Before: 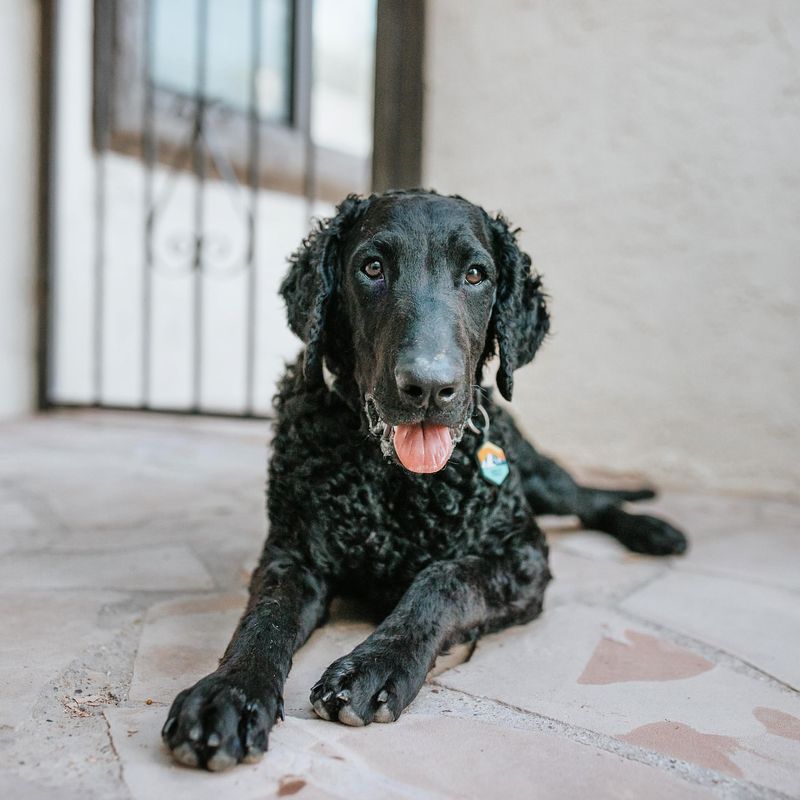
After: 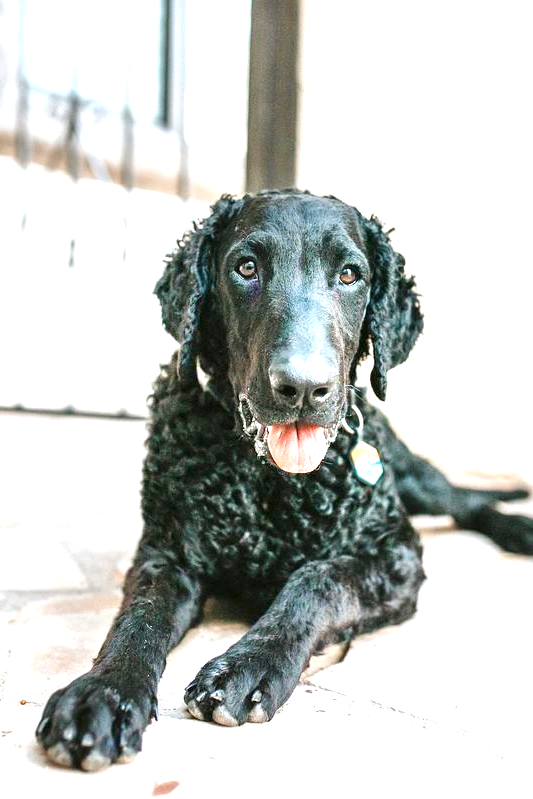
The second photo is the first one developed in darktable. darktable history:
exposure: black level correction 0, exposure 1.55 EV, compensate exposure bias true, compensate highlight preservation false
color balance rgb: perceptual saturation grading › global saturation 20%, perceptual saturation grading › highlights -25%, perceptual saturation grading › shadows 25%
crop and rotate: left 15.754%, right 17.579%
